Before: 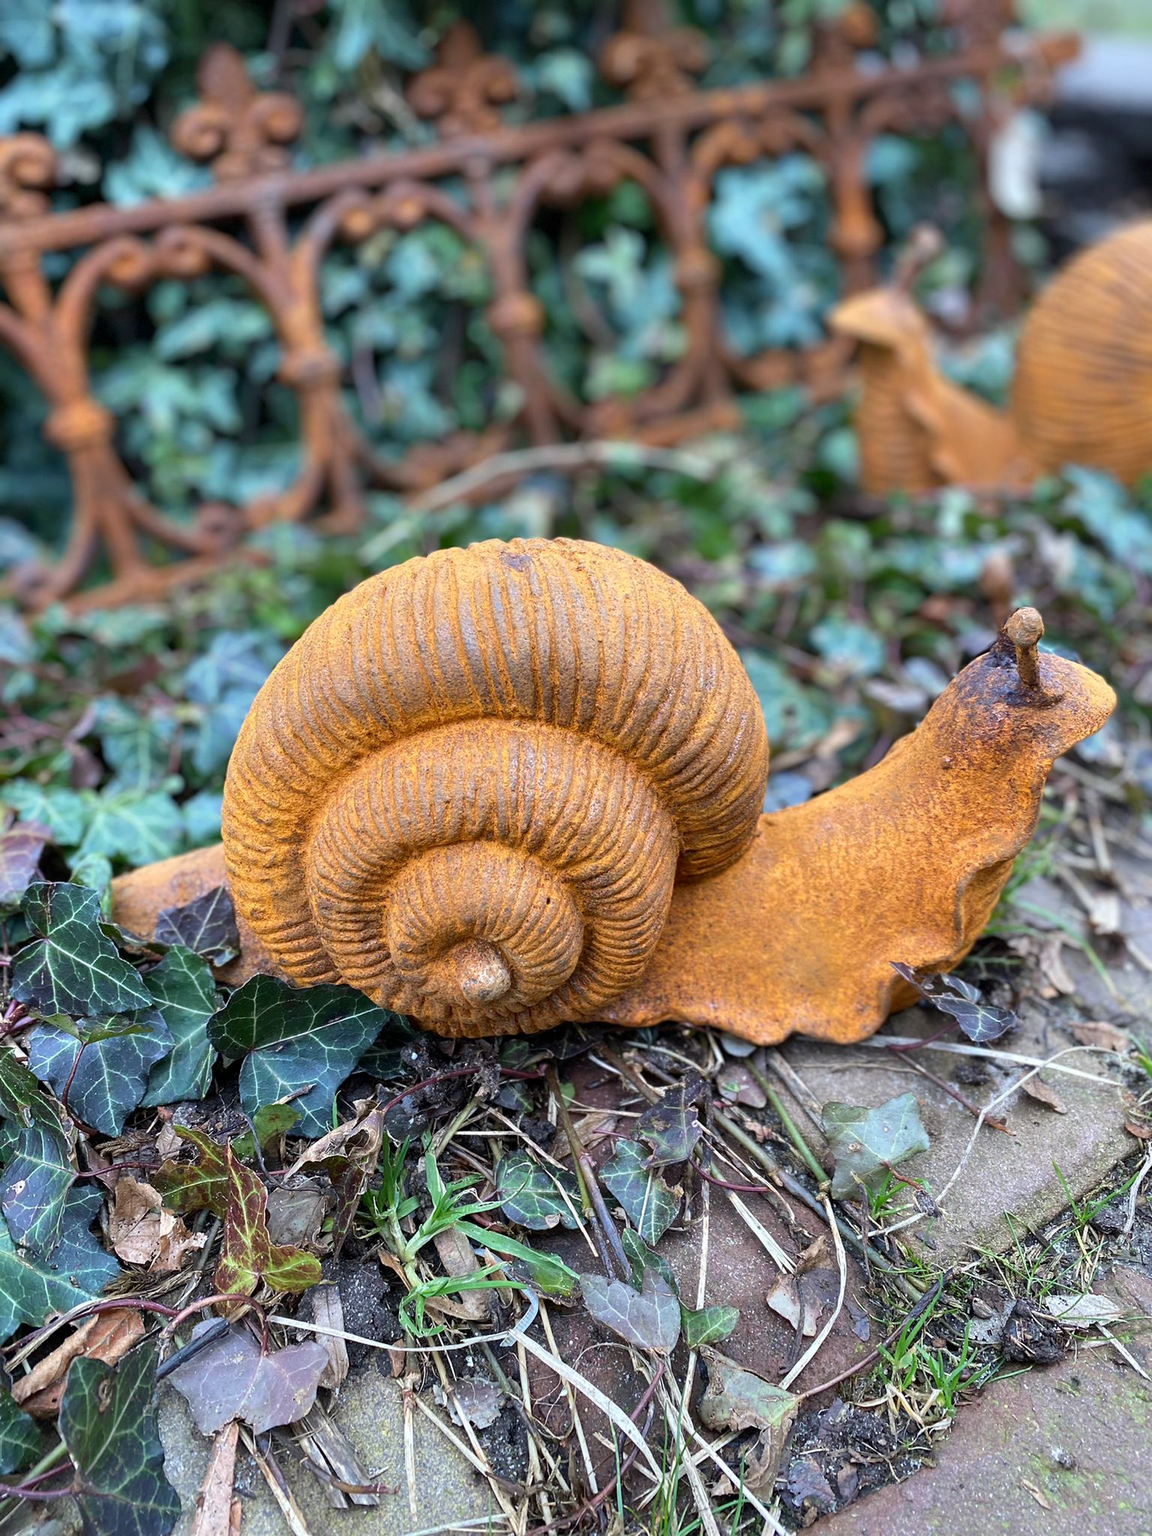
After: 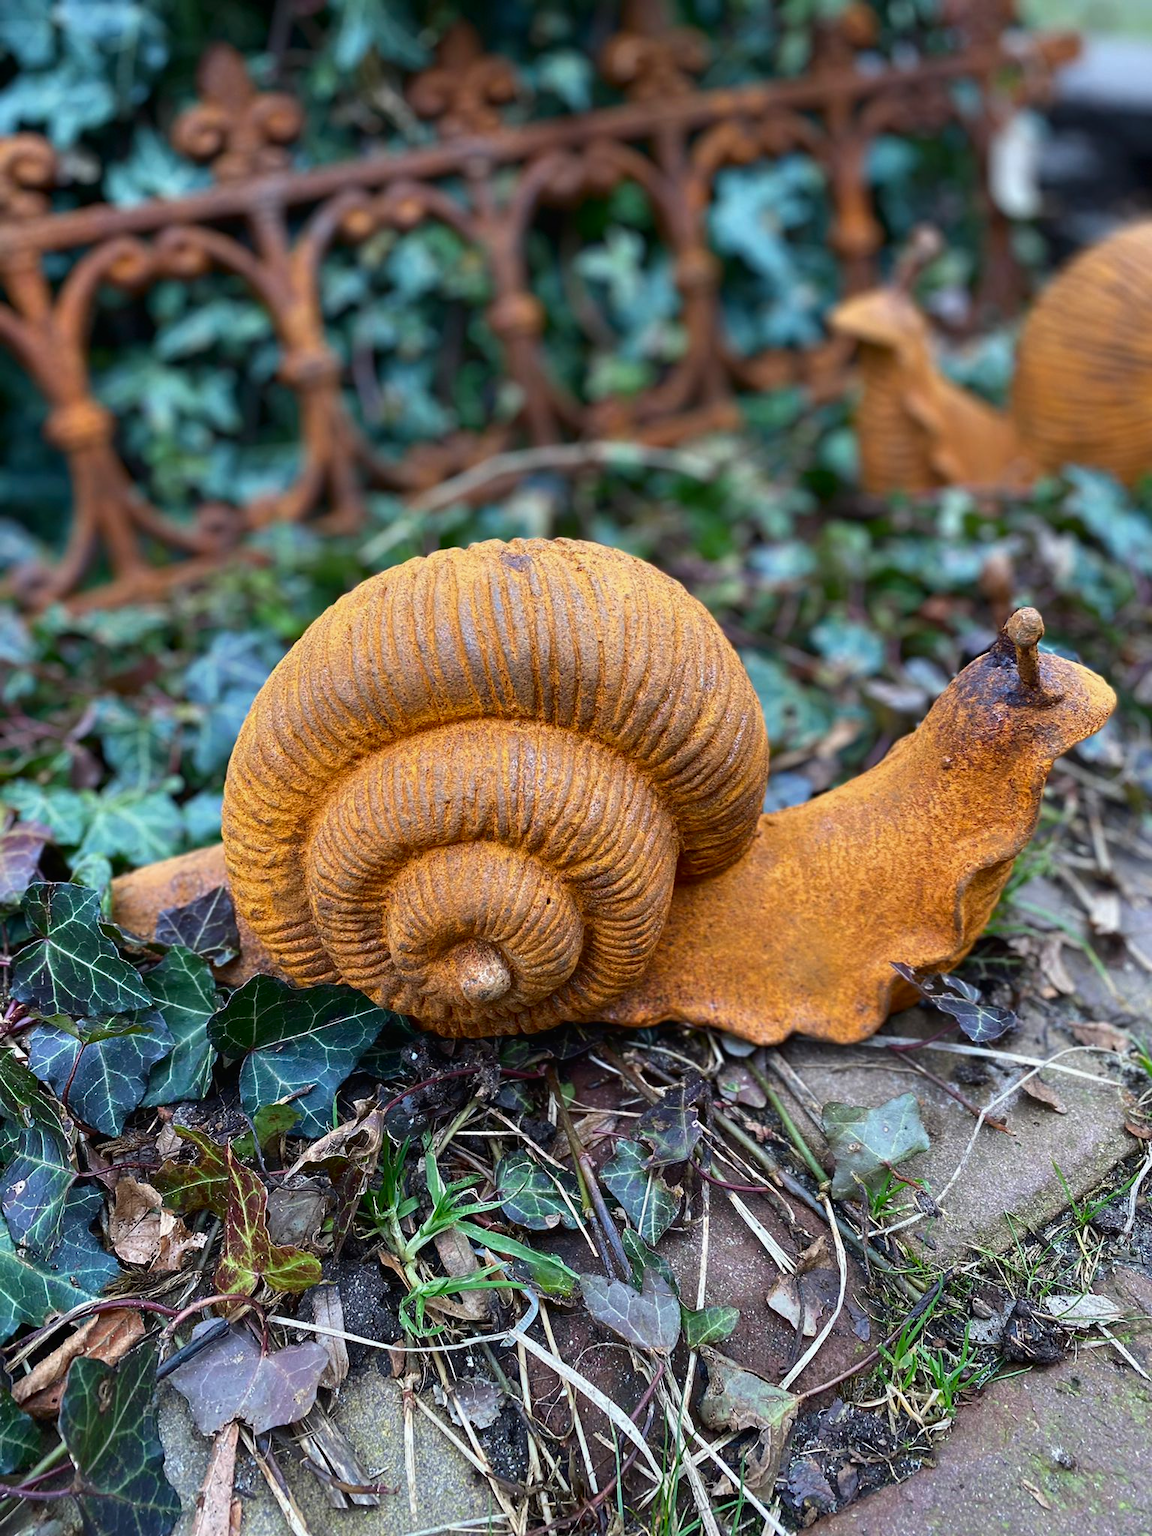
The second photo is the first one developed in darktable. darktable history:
exposure: exposure -0.01 EV, compensate highlight preservation false
local contrast: mode bilateral grid, contrast 100, coarseness 100, detail 91%, midtone range 0.2
rotate and perspective: automatic cropping off
contrast brightness saturation: contrast 0.07, brightness -0.13, saturation 0.06
